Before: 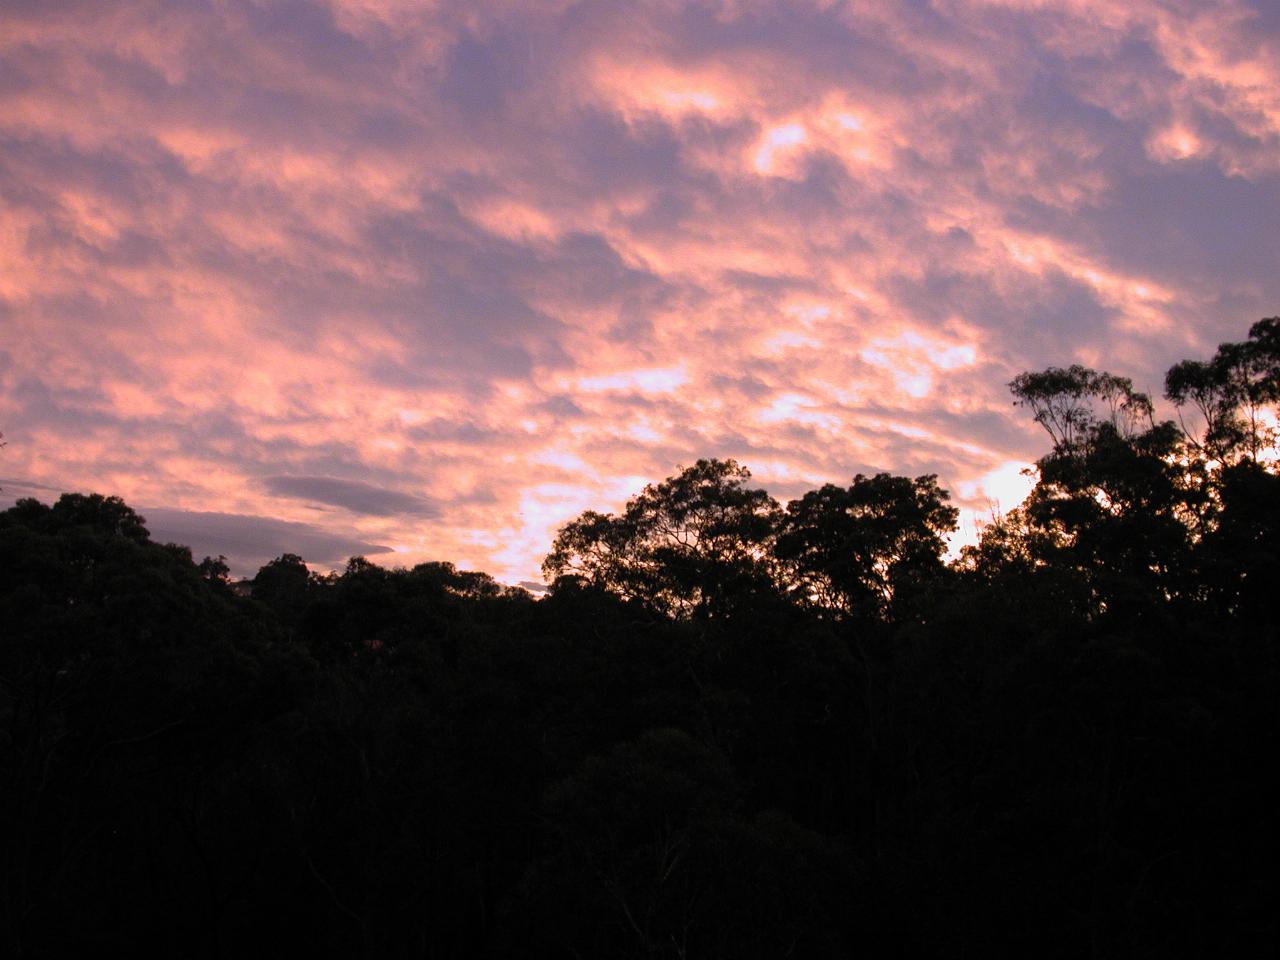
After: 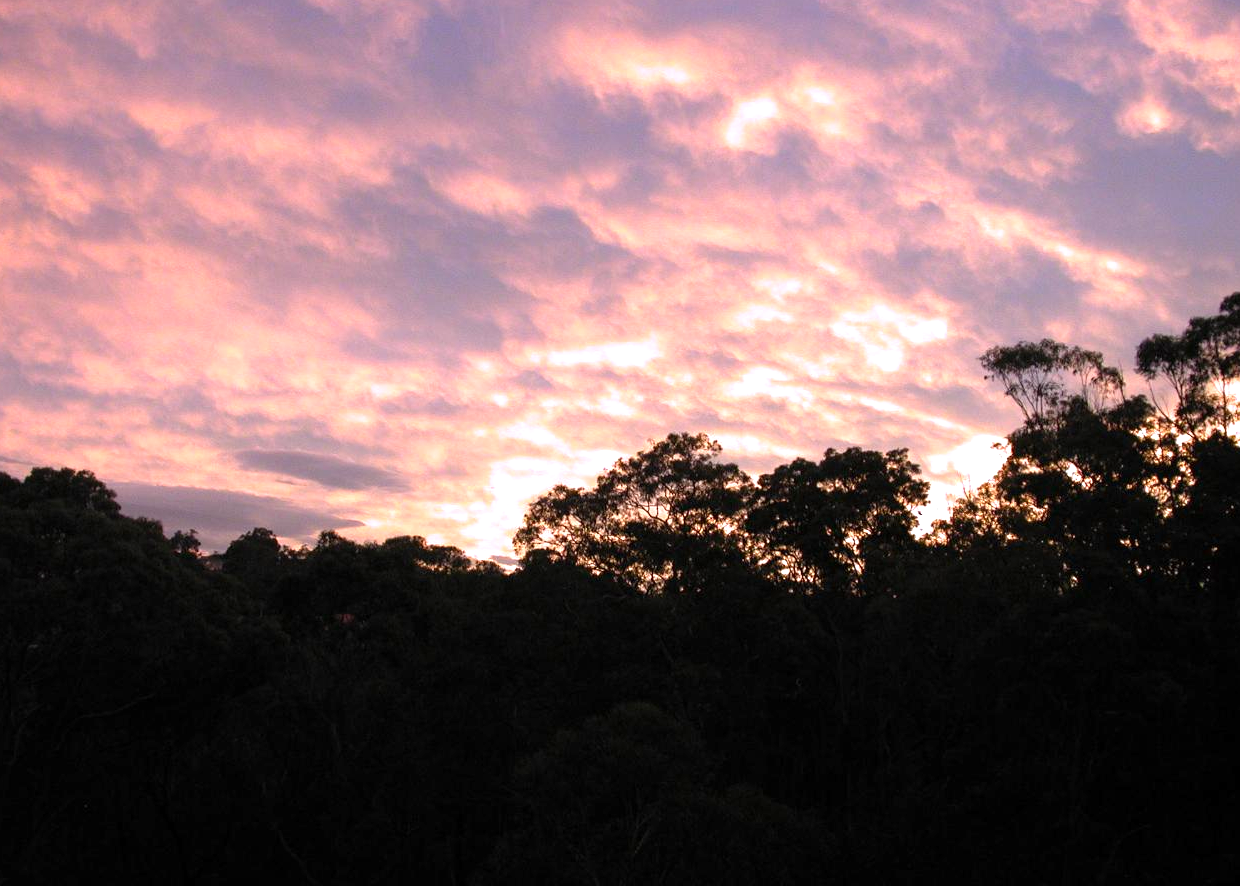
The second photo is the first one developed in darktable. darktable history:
exposure: exposure 0.611 EV, compensate highlight preservation false
crop: left 2.274%, top 2.776%, right 0.793%, bottom 4.891%
